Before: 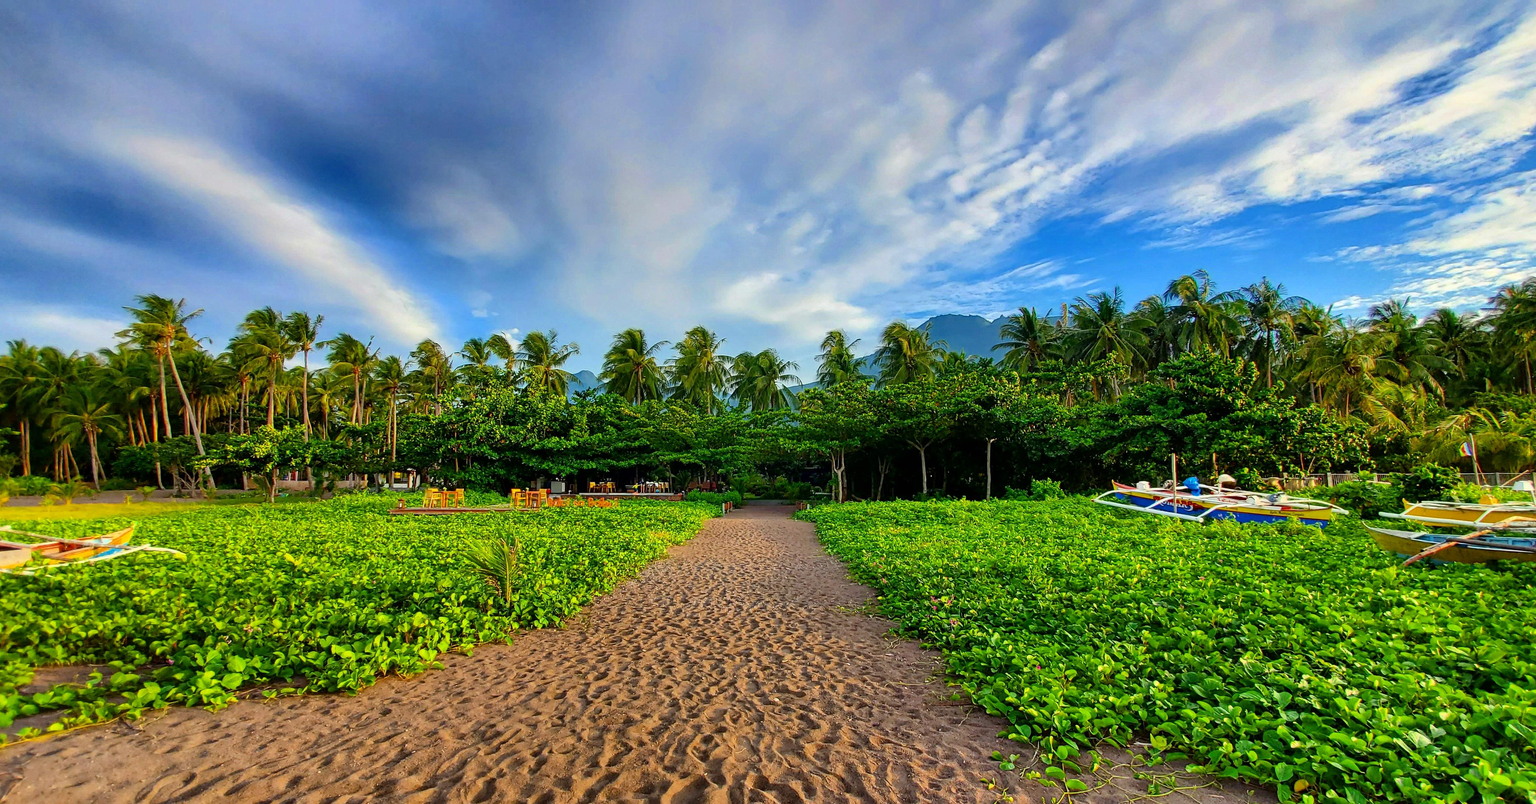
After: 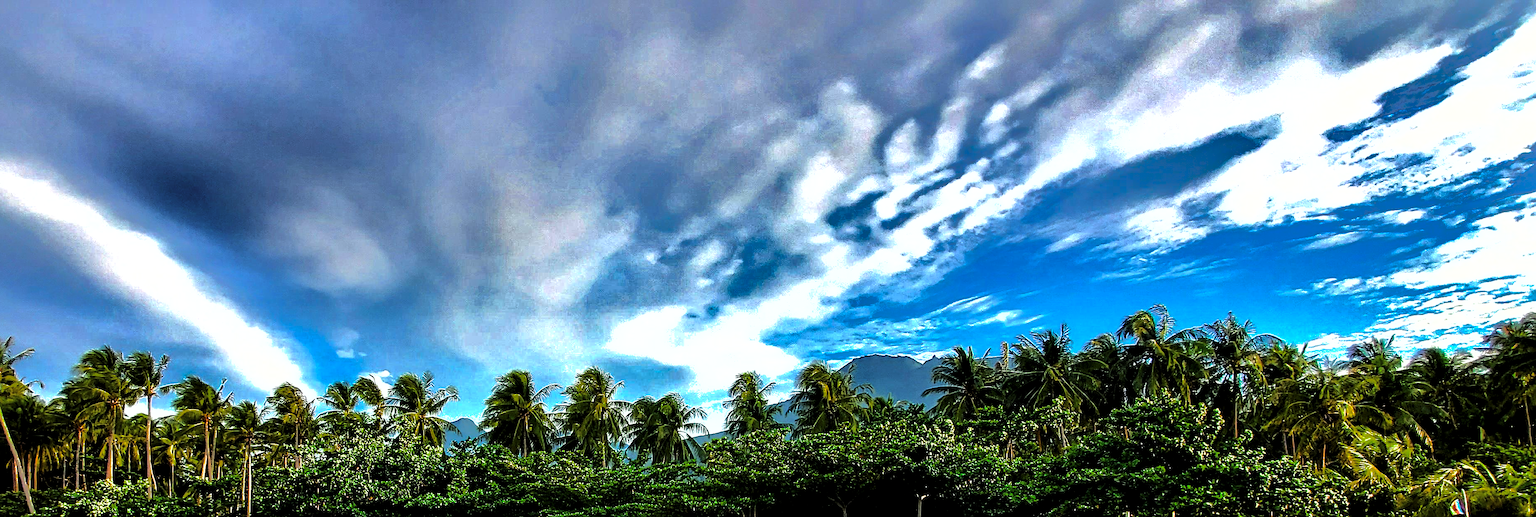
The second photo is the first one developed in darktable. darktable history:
crop and rotate: left 11.316%, bottom 42.935%
levels: levels [0.129, 0.519, 0.867]
sharpen: on, module defaults
tone equalizer: -8 EV -0.425 EV, -7 EV -0.371 EV, -6 EV -0.297 EV, -5 EV -0.258 EV, -3 EV 0.24 EV, -2 EV 0.305 EV, -1 EV 0.391 EV, +0 EV 0.427 EV, edges refinement/feathering 500, mask exposure compensation -1.57 EV, preserve details no
exposure: exposure -0.025 EV, compensate exposure bias true, compensate highlight preservation false
shadows and highlights: shadows -19.84, highlights -73.13
